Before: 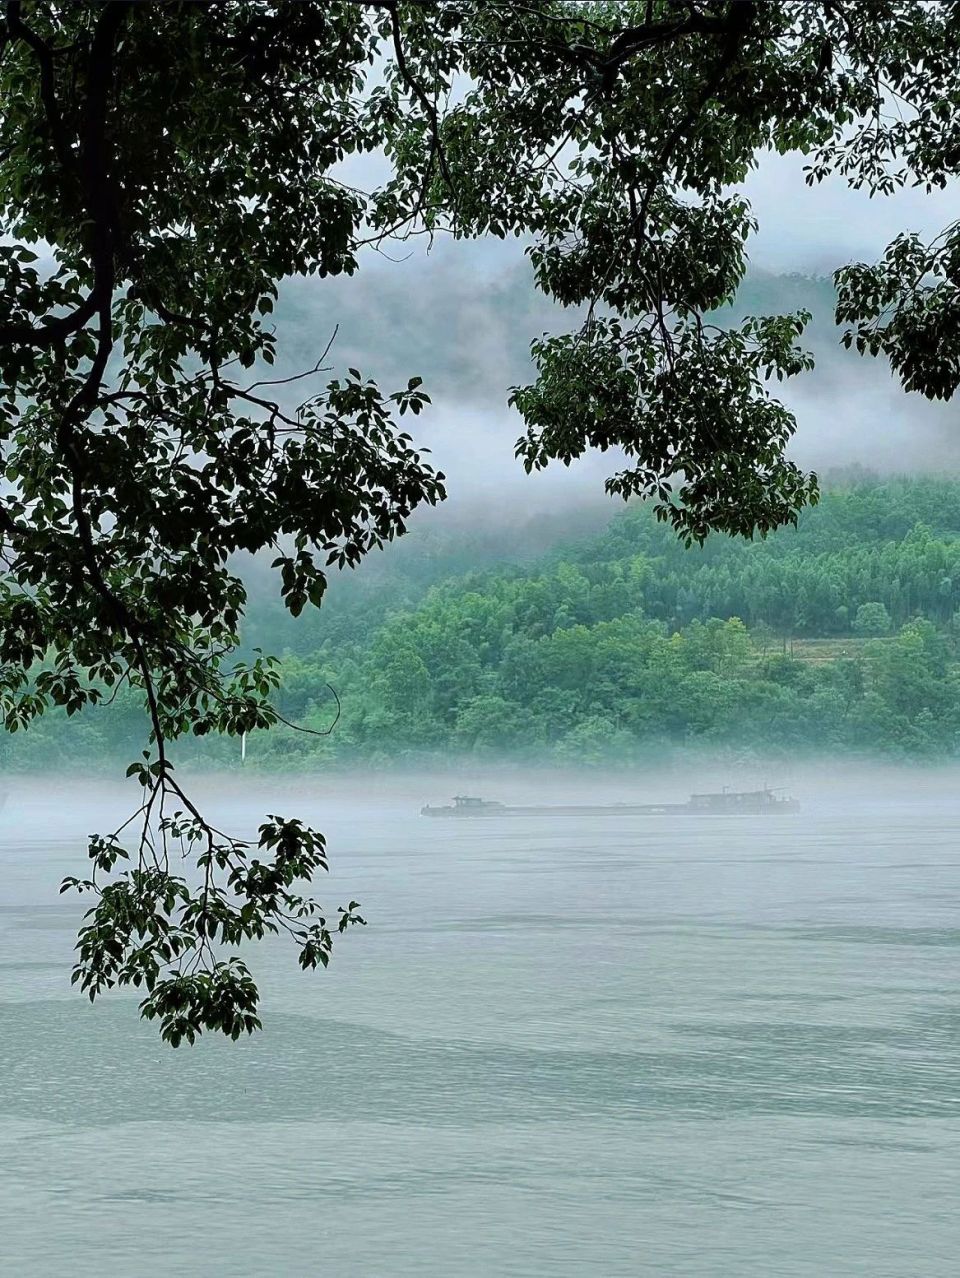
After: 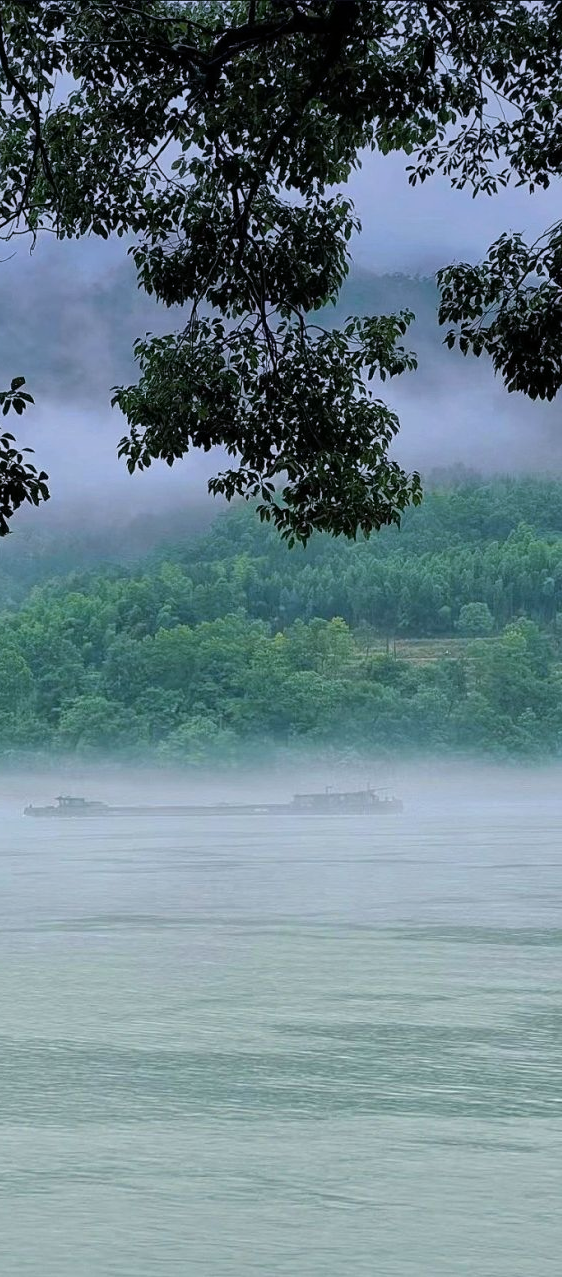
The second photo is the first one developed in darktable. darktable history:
graduated density: hue 238.83°, saturation 50%
crop: left 41.402%
